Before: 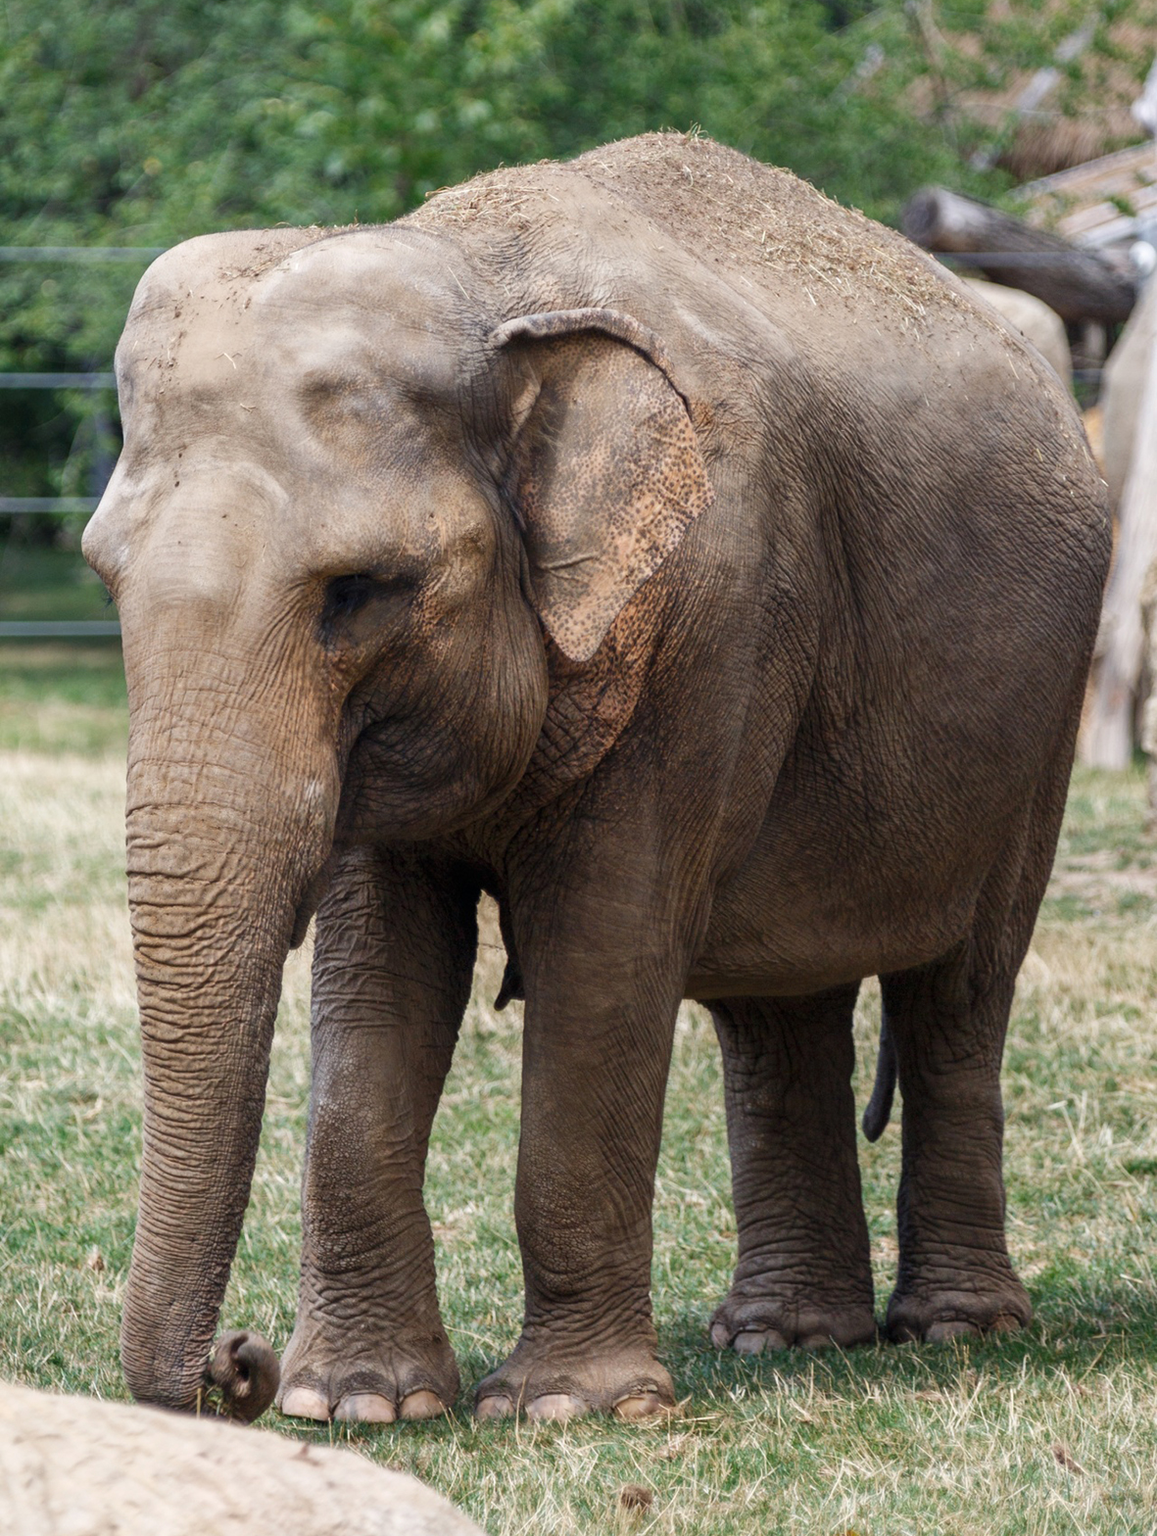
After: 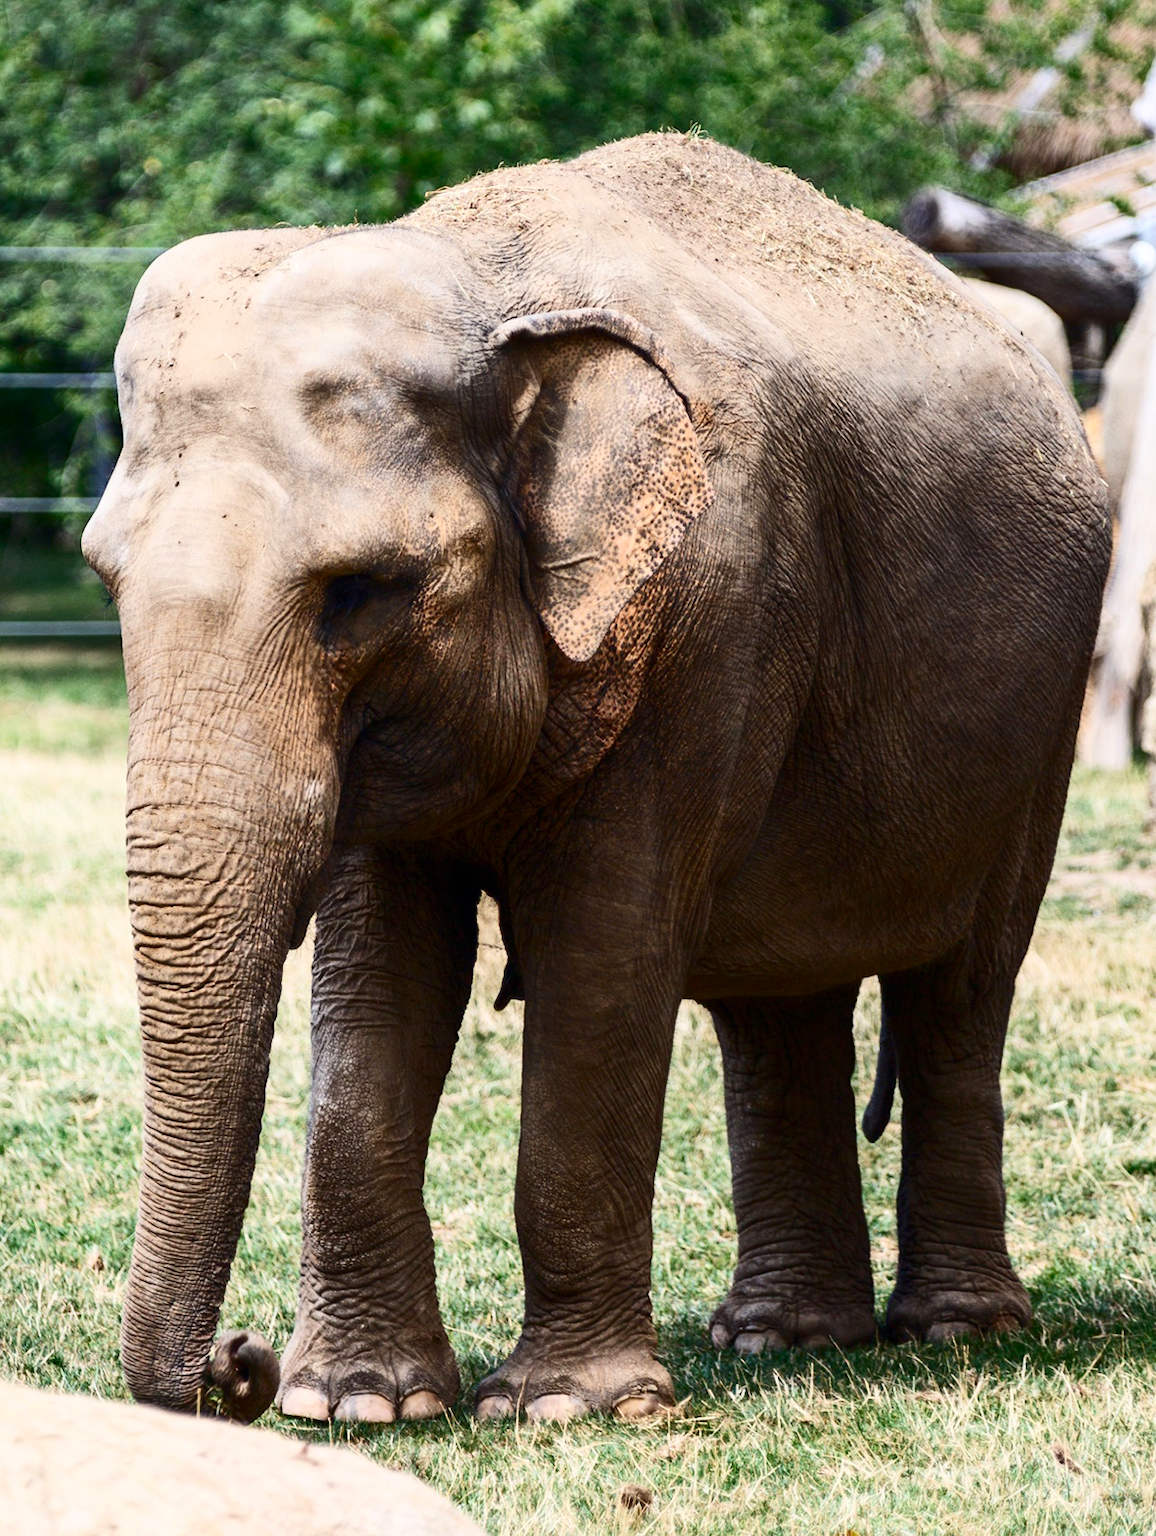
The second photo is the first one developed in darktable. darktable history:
contrast brightness saturation: contrast 0.4, brightness 0.05, saturation 0.25
color zones: curves: ch0 [(0.068, 0.464) (0.25, 0.5) (0.48, 0.508) (0.75, 0.536) (0.886, 0.476) (0.967, 0.456)]; ch1 [(0.066, 0.456) (0.25, 0.5) (0.616, 0.508) (0.746, 0.56) (0.934, 0.444)]
